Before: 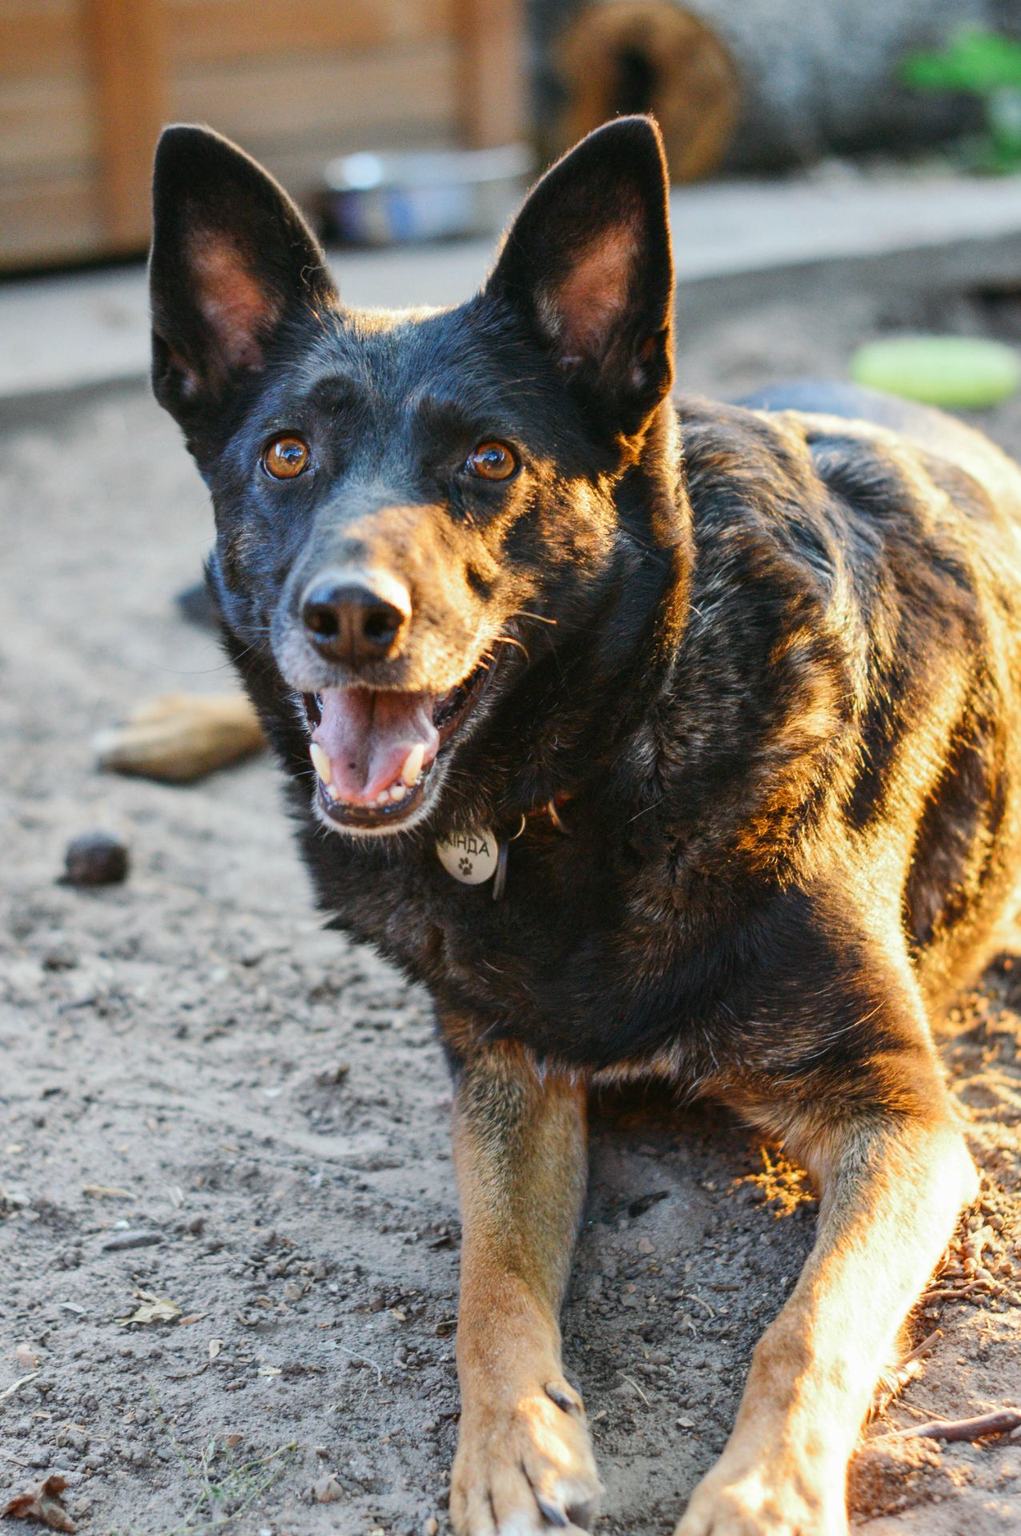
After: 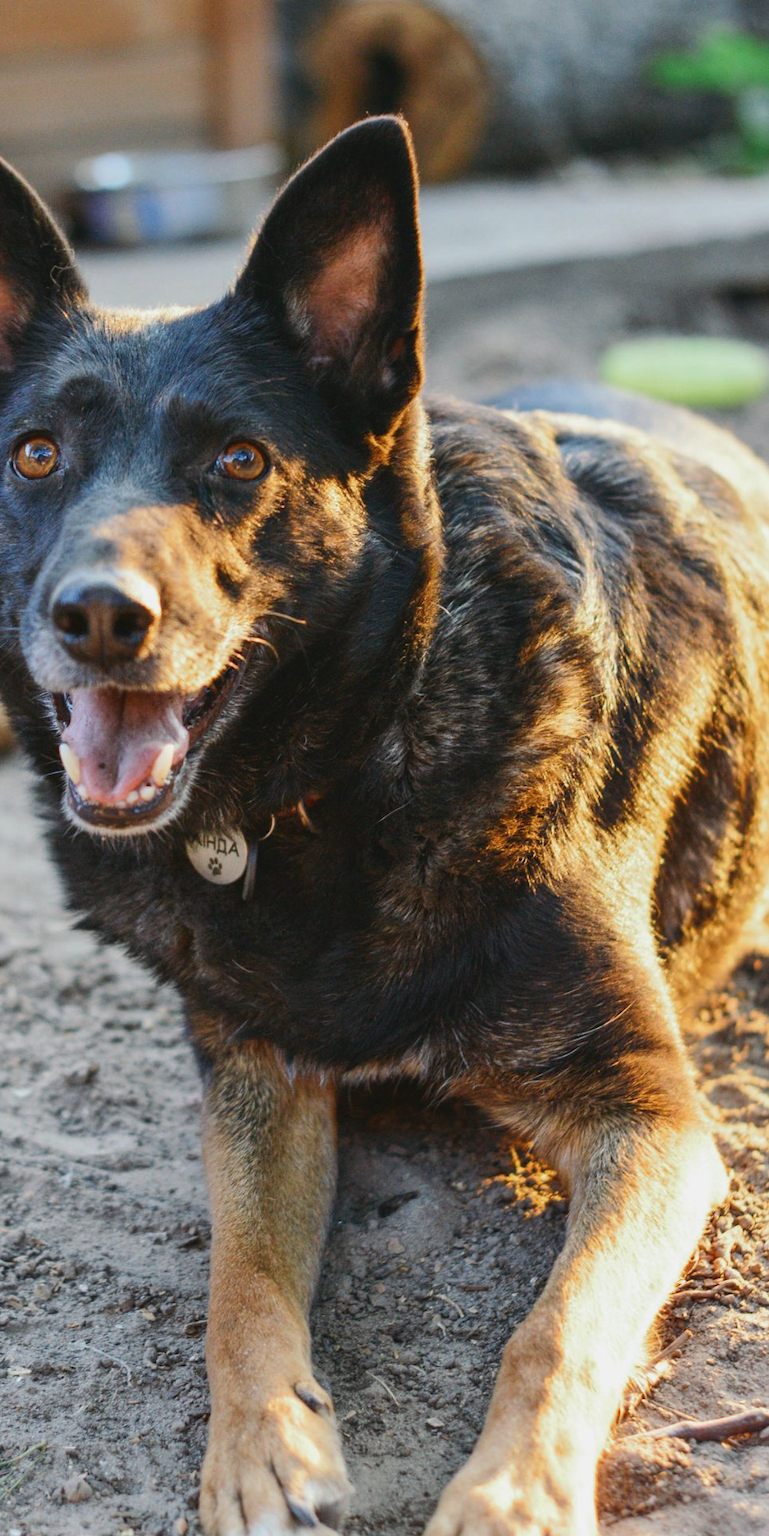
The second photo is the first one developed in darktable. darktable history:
crop and rotate: left 24.6%
contrast brightness saturation: contrast -0.08, brightness -0.04, saturation -0.11
